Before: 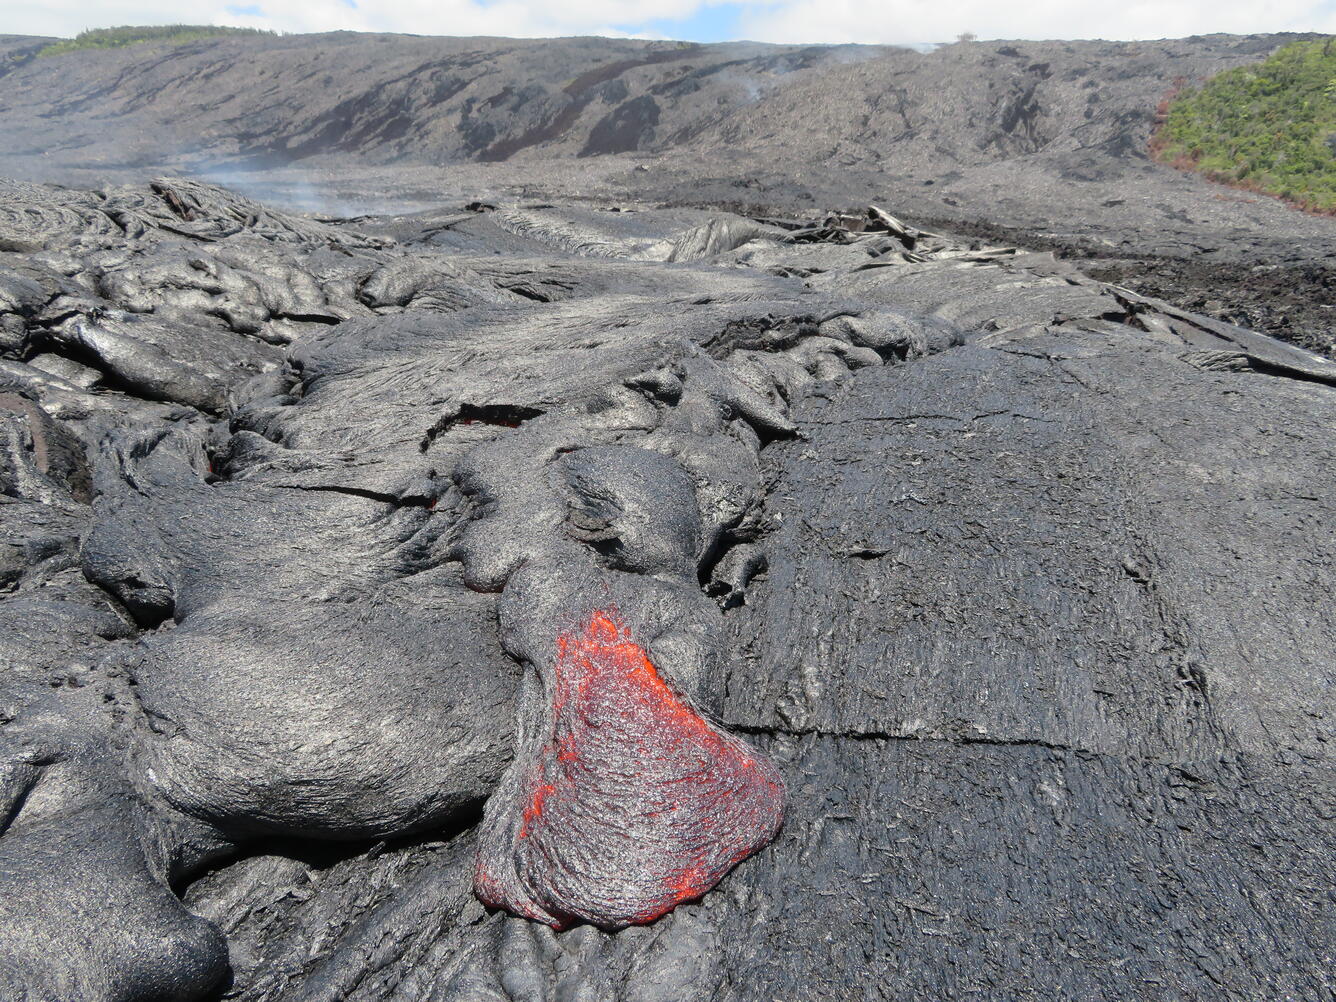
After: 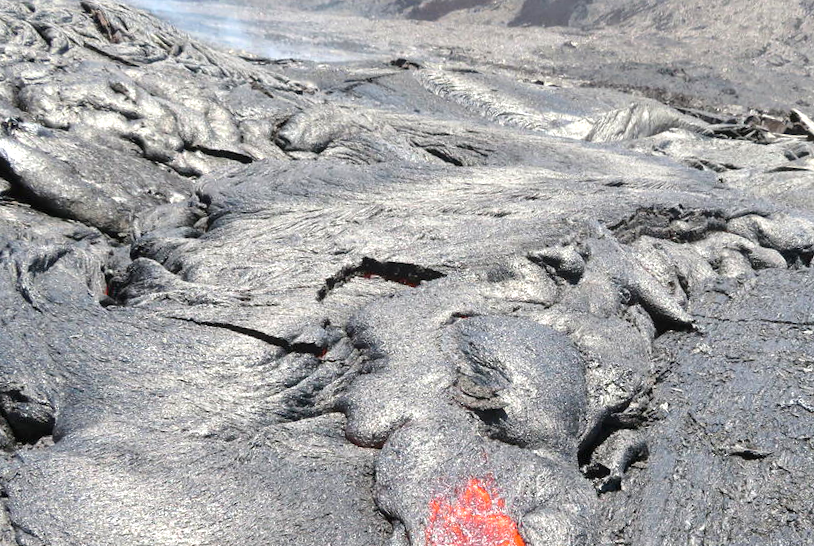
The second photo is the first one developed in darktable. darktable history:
exposure: exposure 0.754 EV, compensate highlight preservation false
crop and rotate: angle -6.81°, left 2.057%, top 6.635%, right 27.763%, bottom 30.566%
